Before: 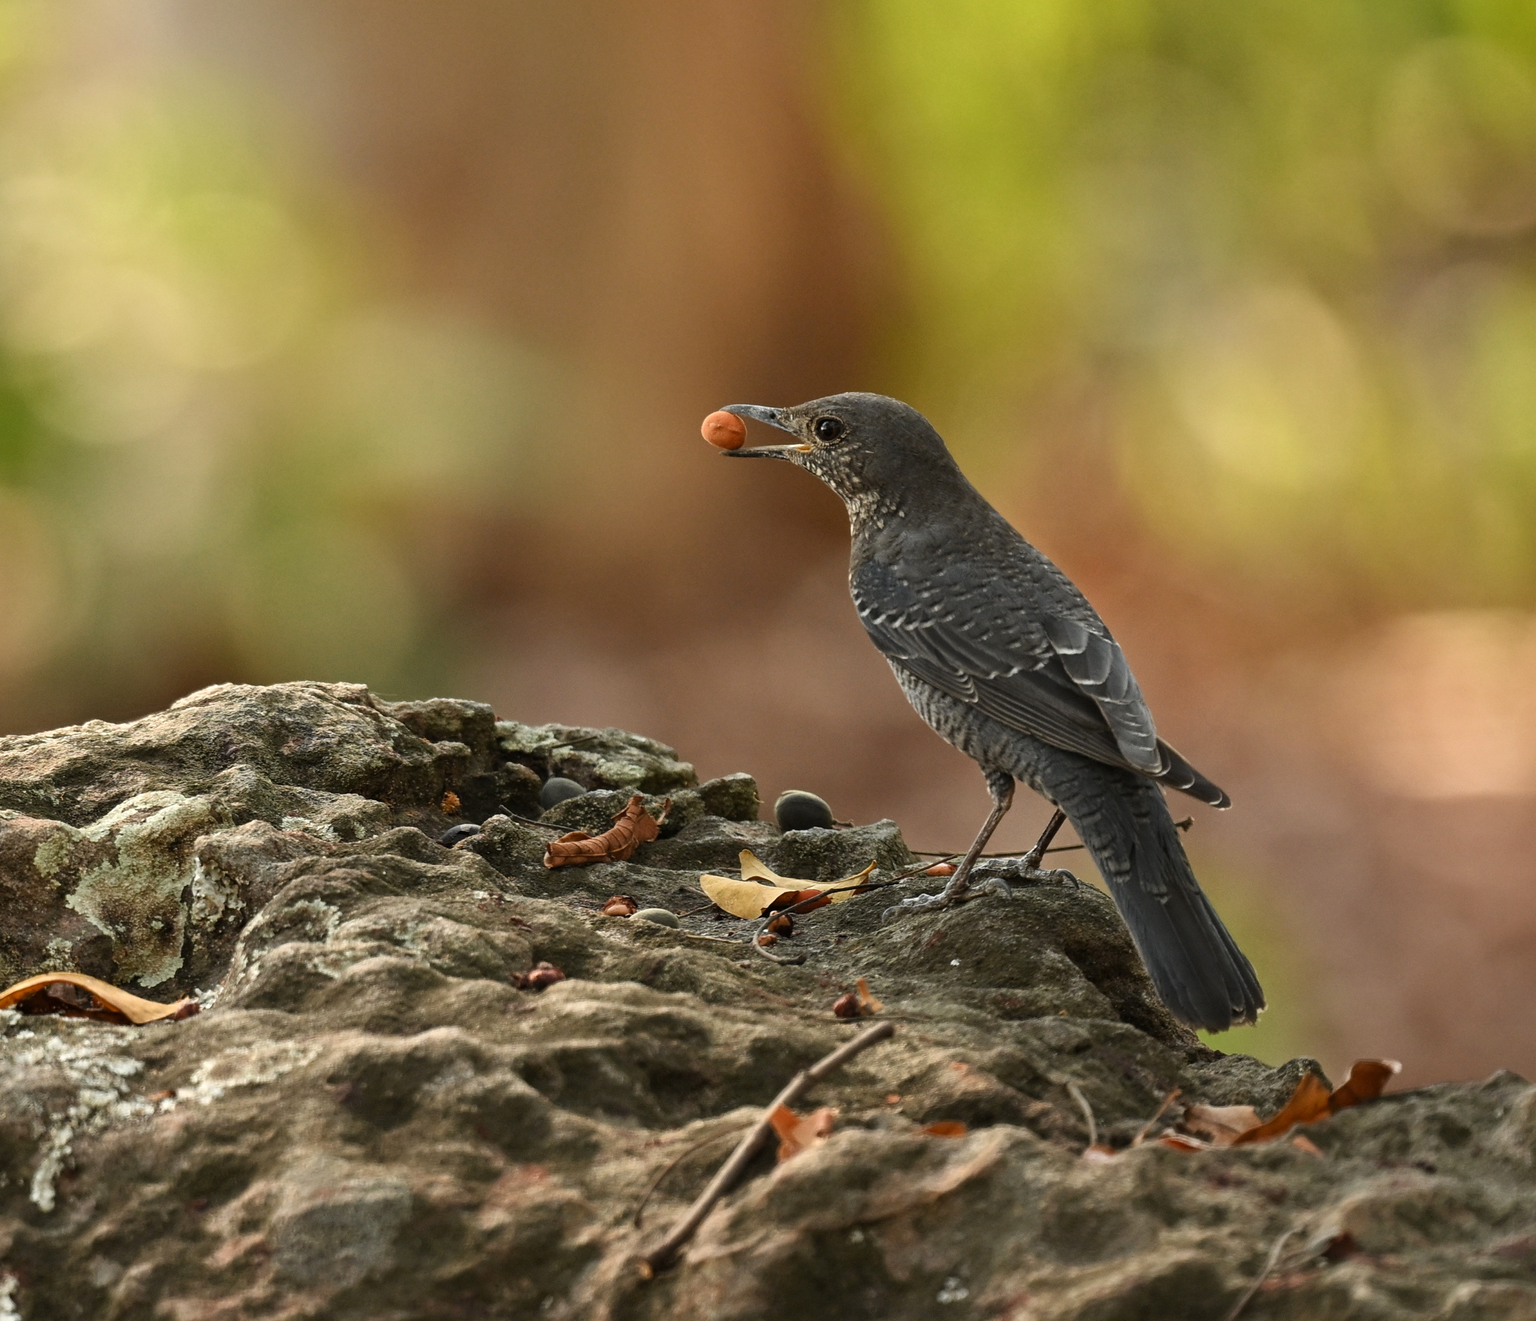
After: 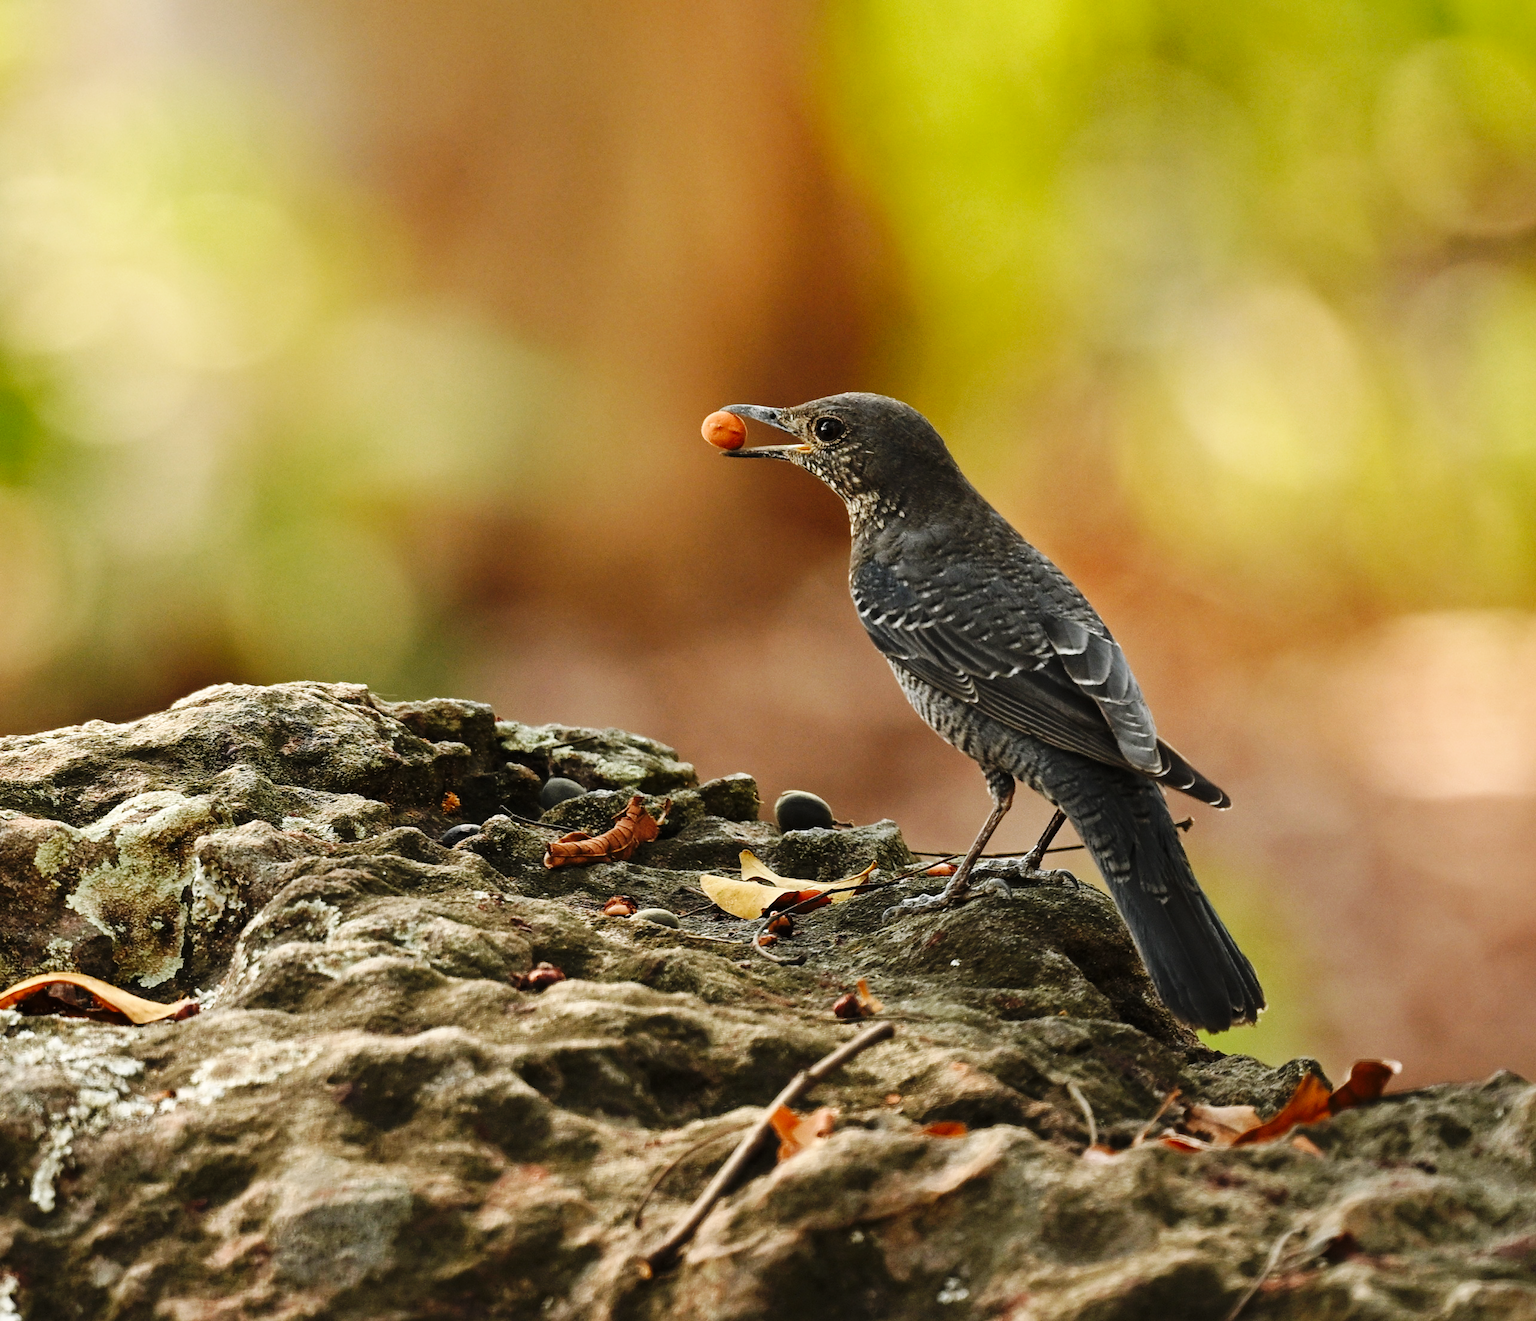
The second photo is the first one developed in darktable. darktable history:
tone equalizer: on, module defaults
base curve: curves: ch0 [(0, 0) (0.036, 0.025) (0.121, 0.166) (0.206, 0.329) (0.605, 0.79) (1, 1)], preserve colors none
